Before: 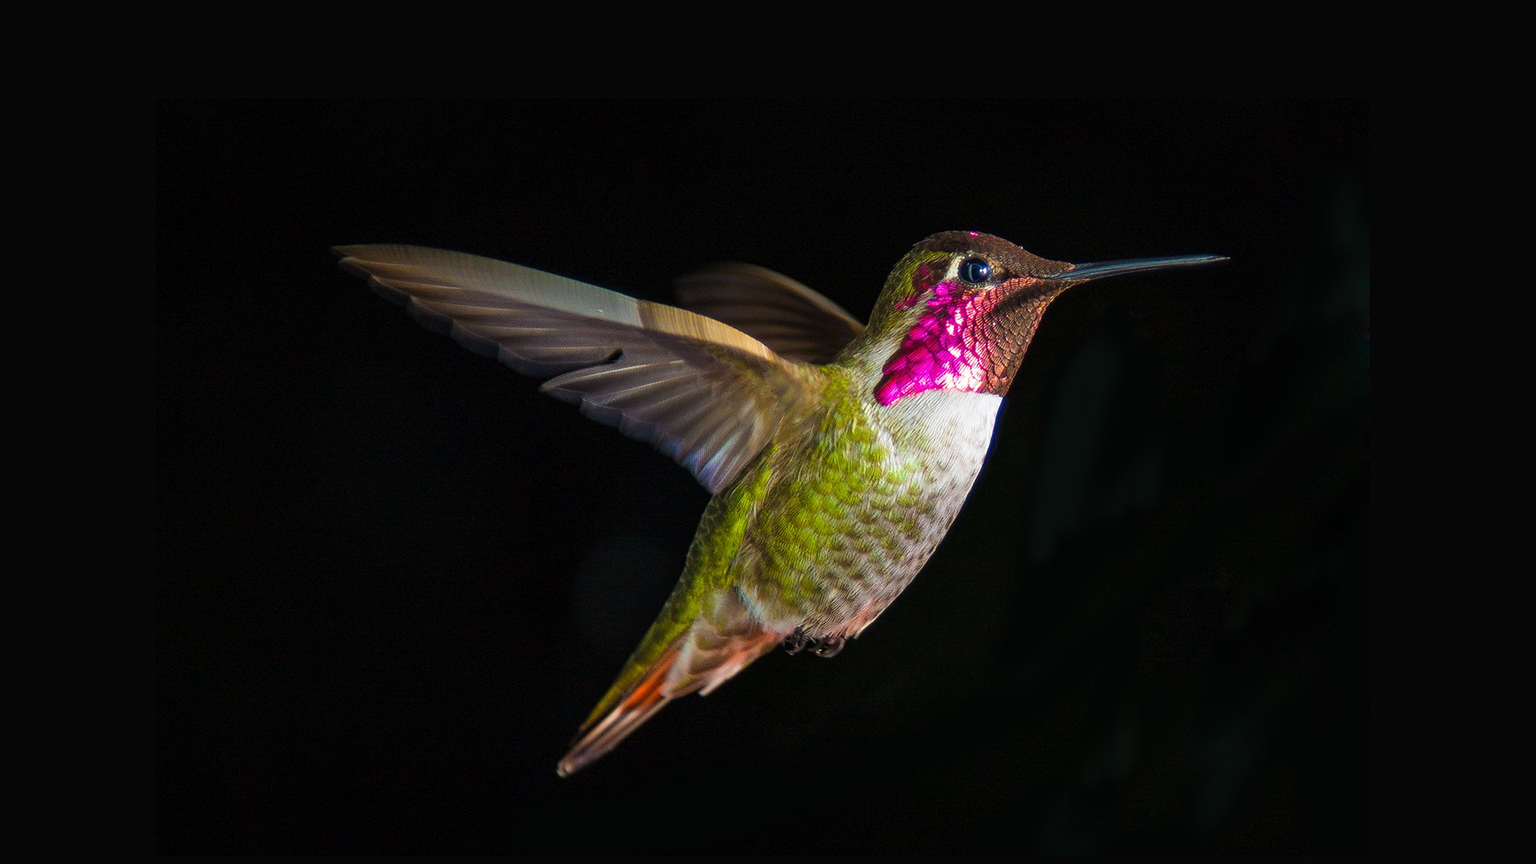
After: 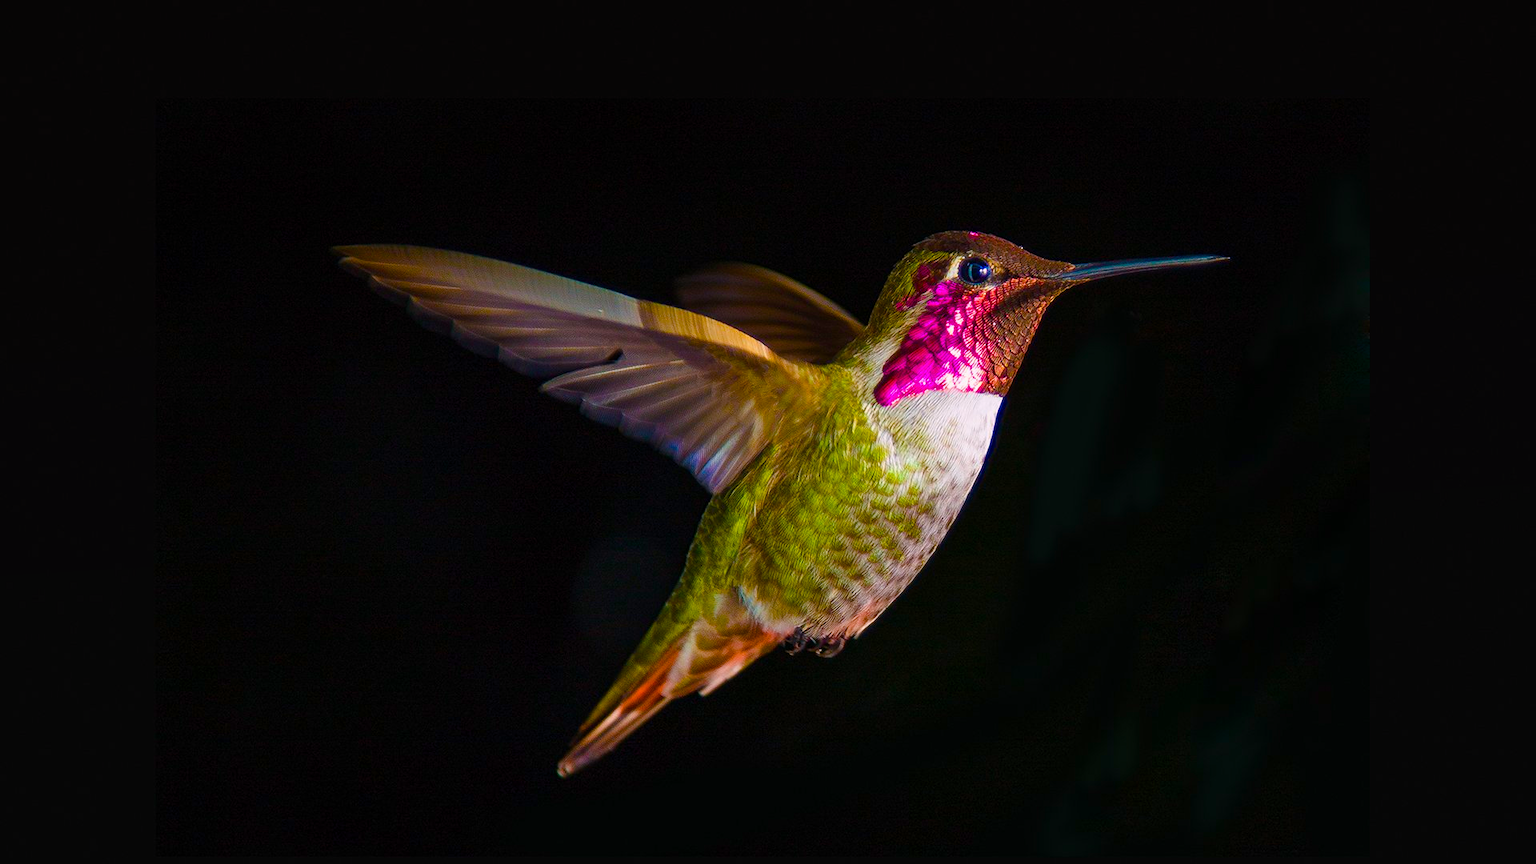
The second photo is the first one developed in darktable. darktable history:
graduated density: density 0.38 EV, hardness 21%, rotation -6.11°, saturation 32%
white balance: red 1.009, blue 1.027
color balance rgb: perceptual saturation grading › global saturation 20%, perceptual saturation grading › highlights -25%, perceptual saturation grading › shadows 50.52%, global vibrance 40.24%
